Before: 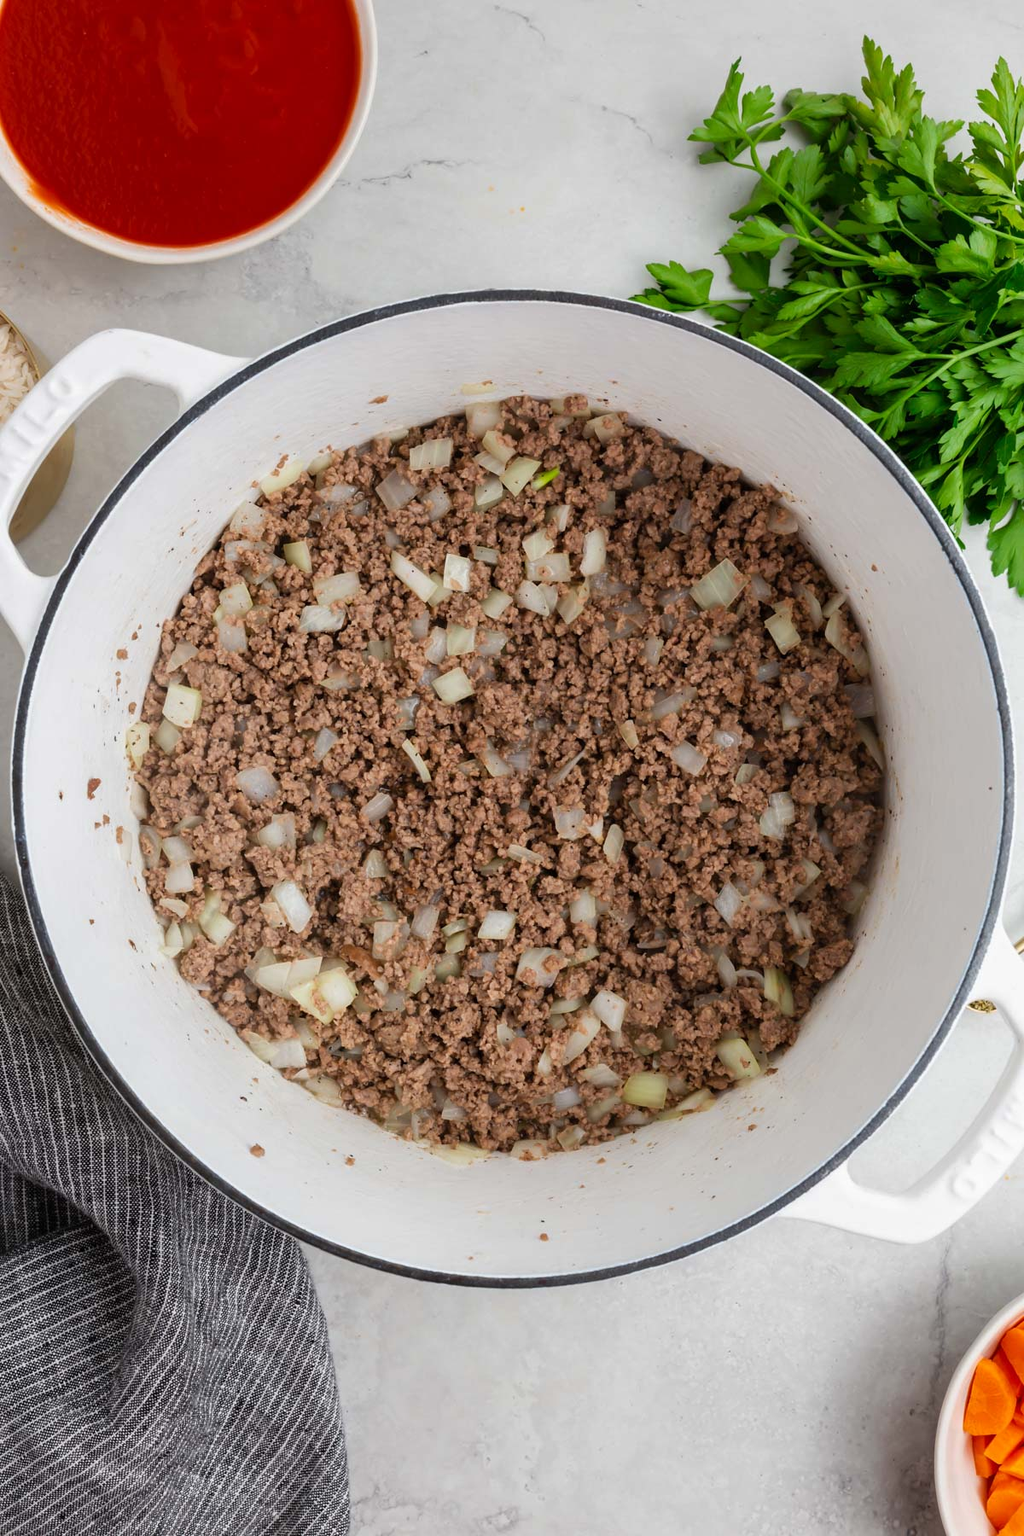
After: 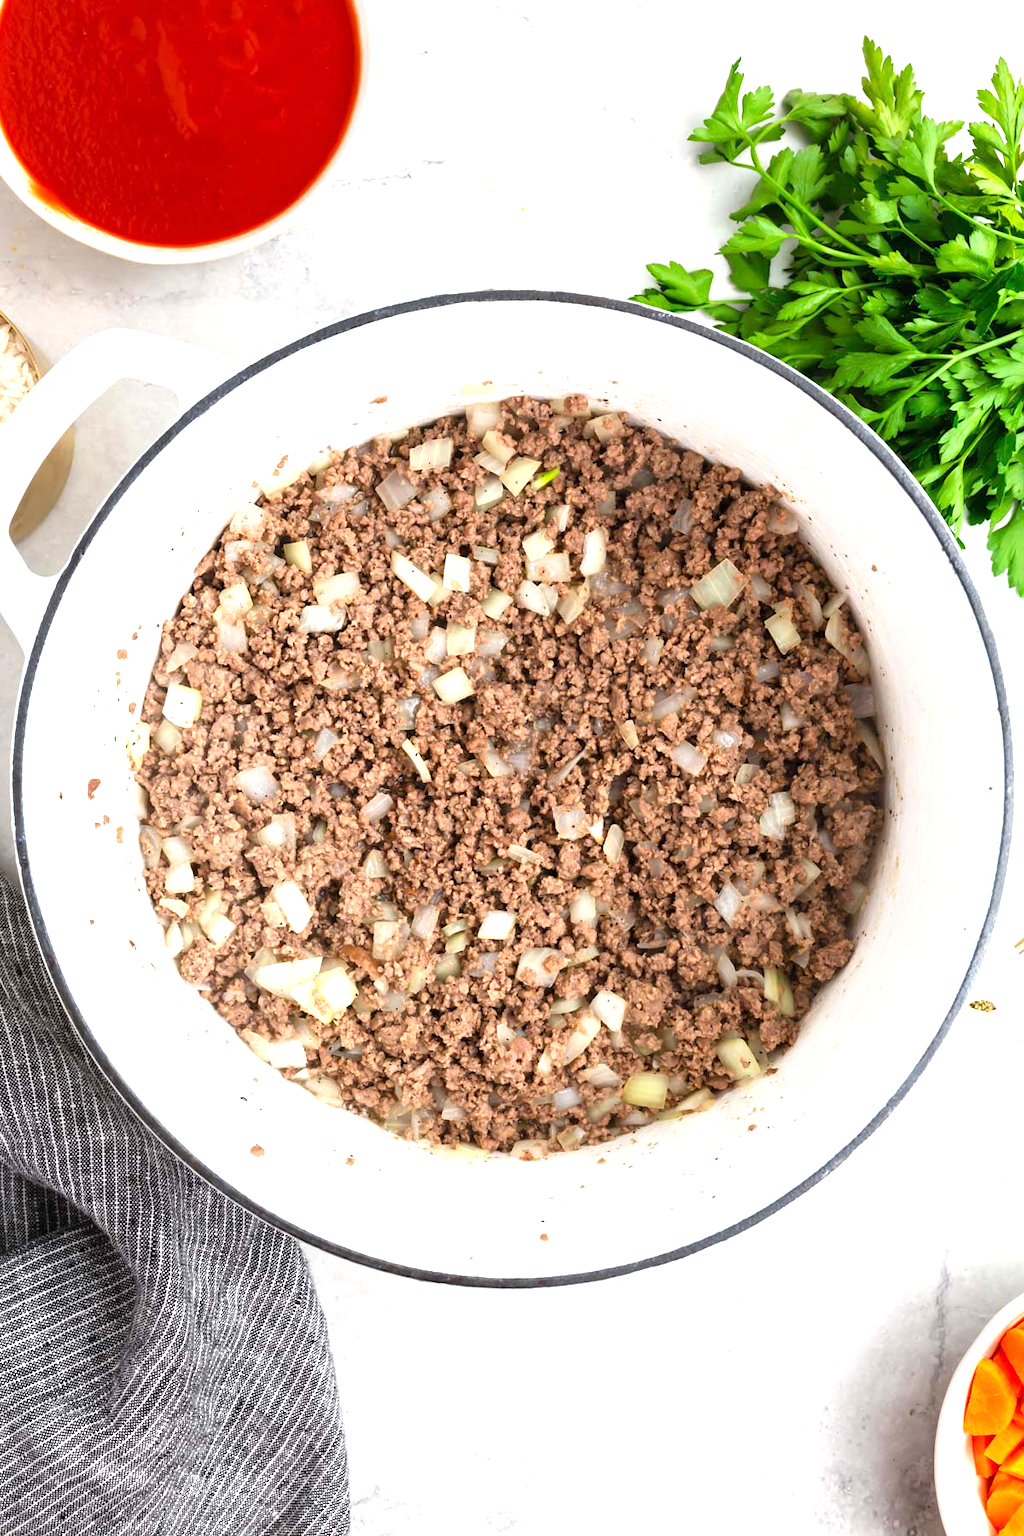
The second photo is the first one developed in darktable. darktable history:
exposure: exposure 1.148 EV, compensate highlight preservation false
